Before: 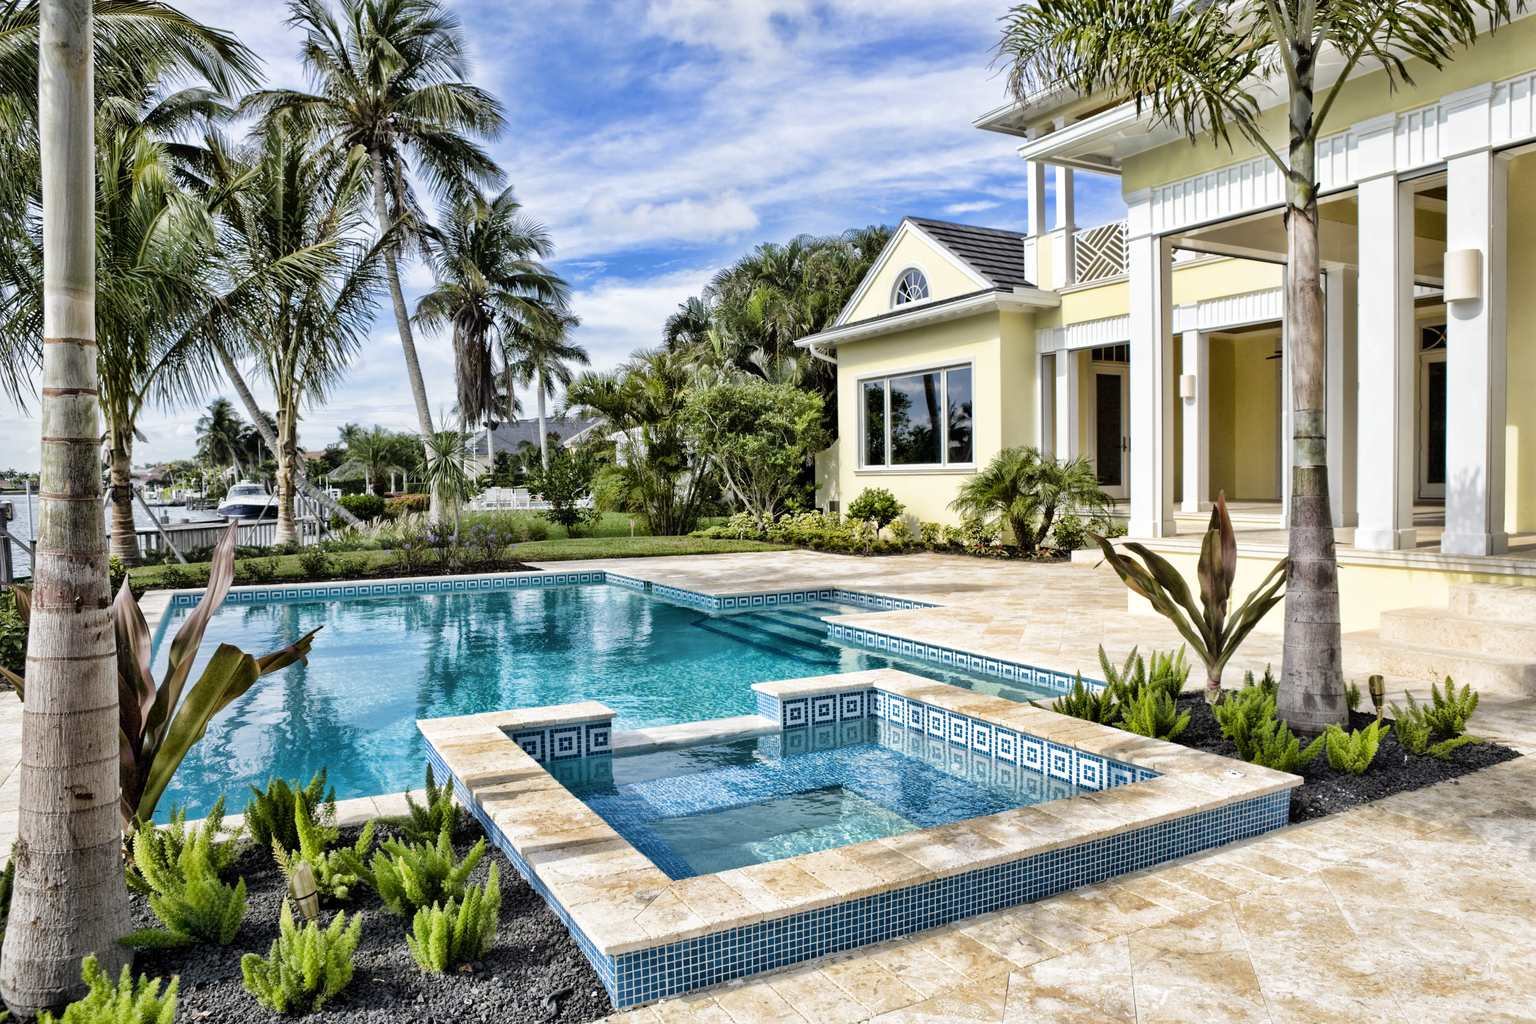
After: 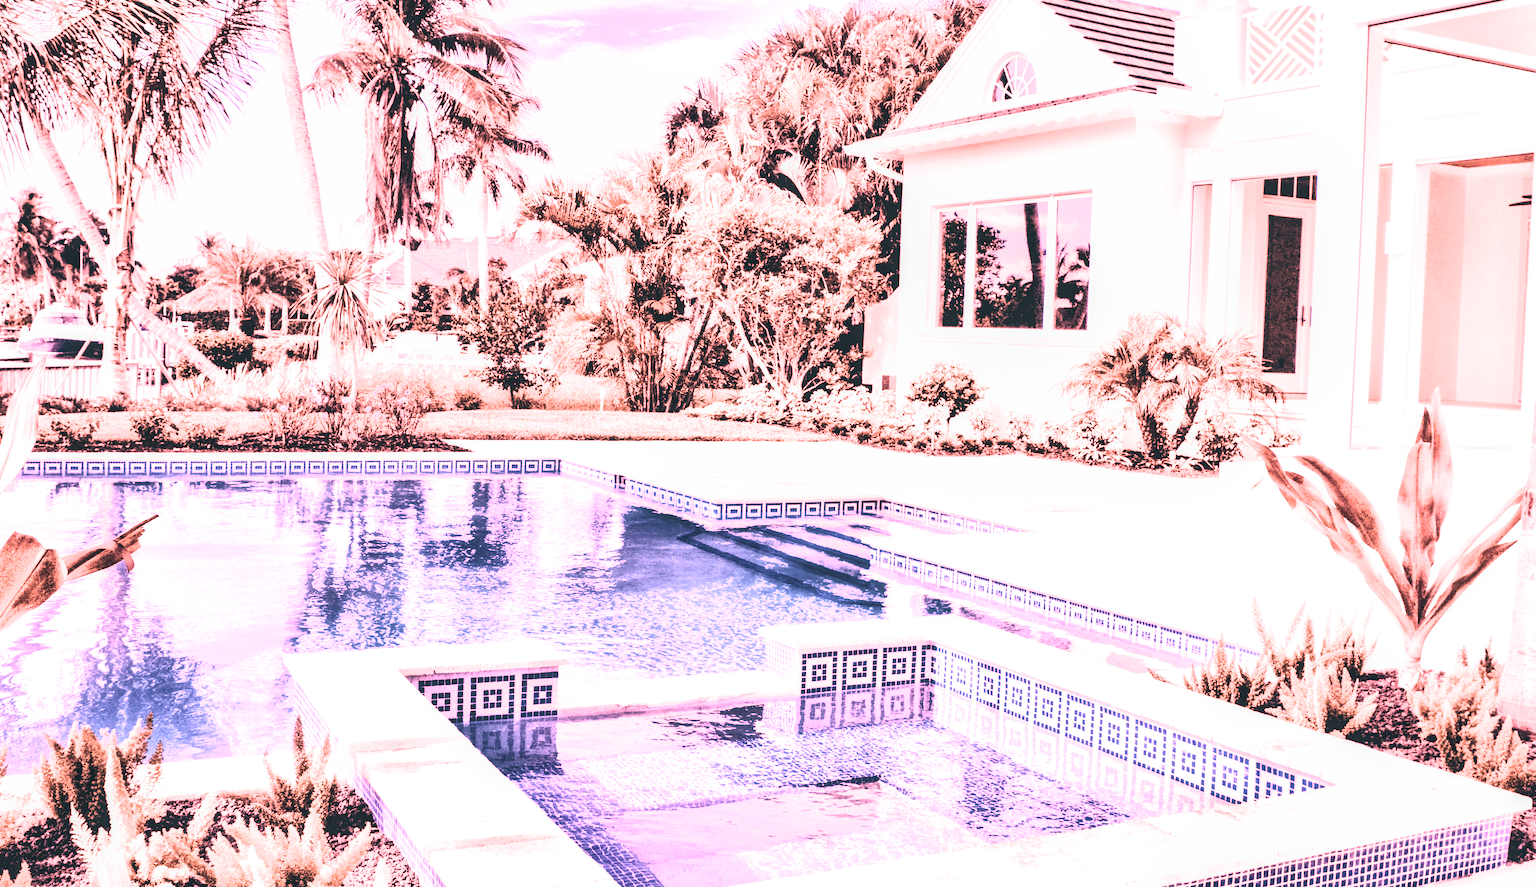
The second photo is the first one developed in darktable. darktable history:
local contrast: on, module defaults
crop and rotate: angle -3.37°, left 9.79%, top 20.73%, right 12.42%, bottom 11.82%
rotate and perspective: rotation -0.45°, automatic cropping original format, crop left 0.008, crop right 0.992, crop top 0.012, crop bottom 0.988
contrast brightness saturation: contrast 0.57, brightness 0.57, saturation -0.34
white balance: red 4.26, blue 1.802
color balance: lift [1.016, 0.983, 1, 1.017], gamma [0.958, 1, 1, 1], gain [0.981, 1.007, 0.993, 1.002], input saturation 118.26%, contrast 13.43%, contrast fulcrum 21.62%, output saturation 82.76%
filmic rgb: black relative exposure -7.65 EV, white relative exposure 4.56 EV, hardness 3.61
